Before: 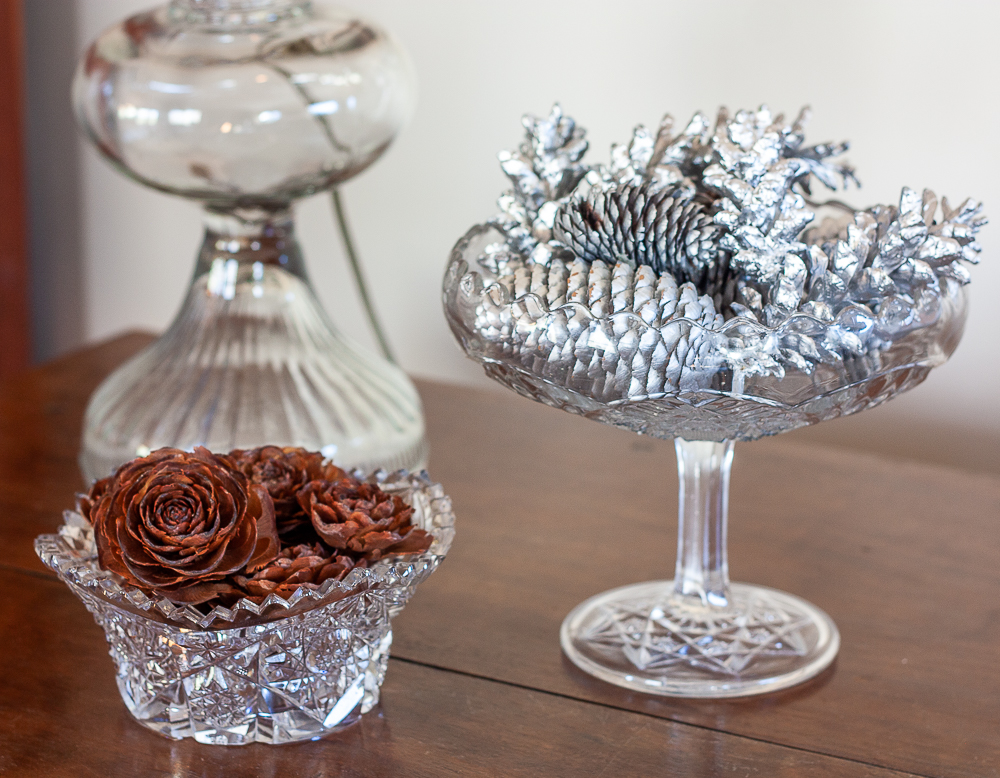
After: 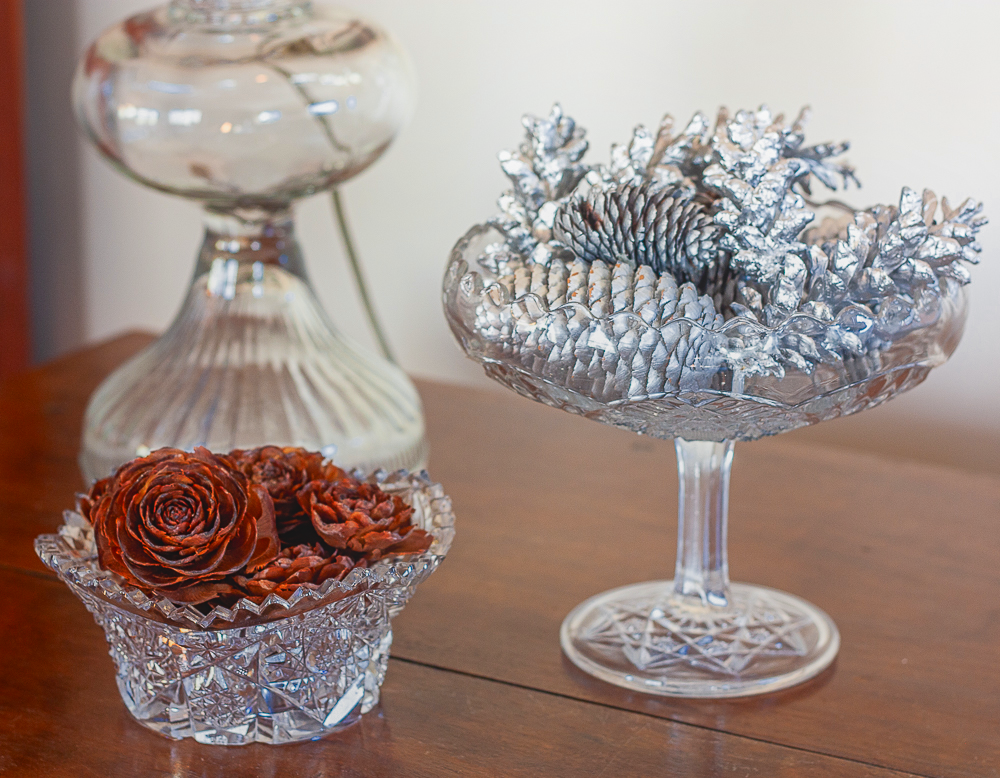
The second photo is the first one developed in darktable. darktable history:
color zones: curves: ch0 [(0, 0.499) (0.143, 0.5) (0.286, 0.5) (0.429, 0.476) (0.571, 0.284) (0.714, 0.243) (0.857, 0.449) (1, 0.499)]; ch1 [(0, 0.532) (0.143, 0.645) (0.286, 0.696) (0.429, 0.211) (0.571, 0.504) (0.714, 0.493) (0.857, 0.495) (1, 0.532)]; ch2 [(0, 0.5) (0.143, 0.5) (0.286, 0.427) (0.429, 0.324) (0.571, 0.5) (0.714, 0.5) (0.857, 0.5) (1, 0.5)]
contrast equalizer: y [[0.439, 0.44, 0.442, 0.457, 0.493, 0.498], [0.5 ×6], [0.5 ×6], [0 ×6], [0 ×6]]
